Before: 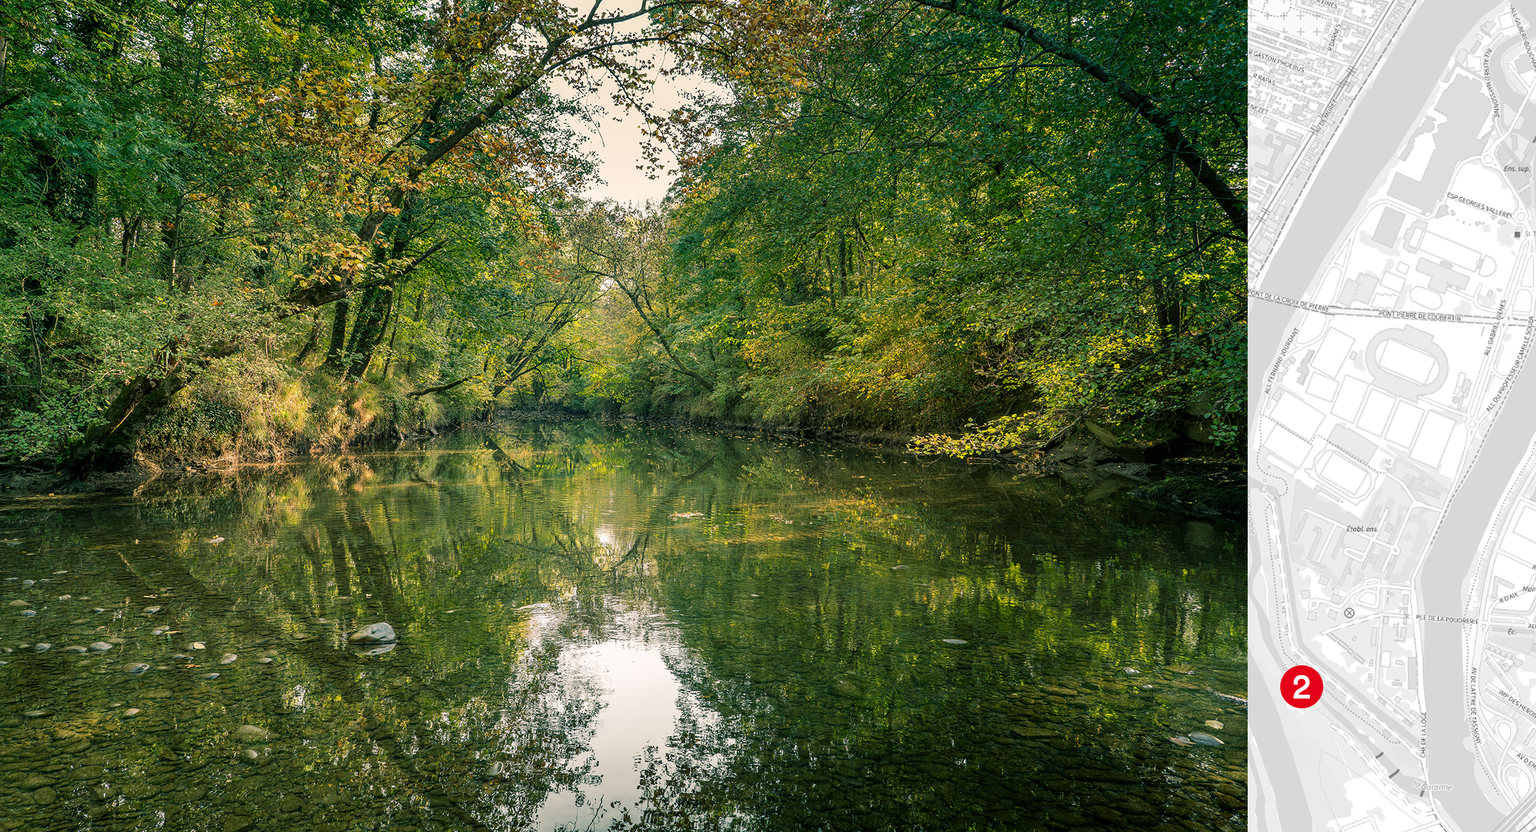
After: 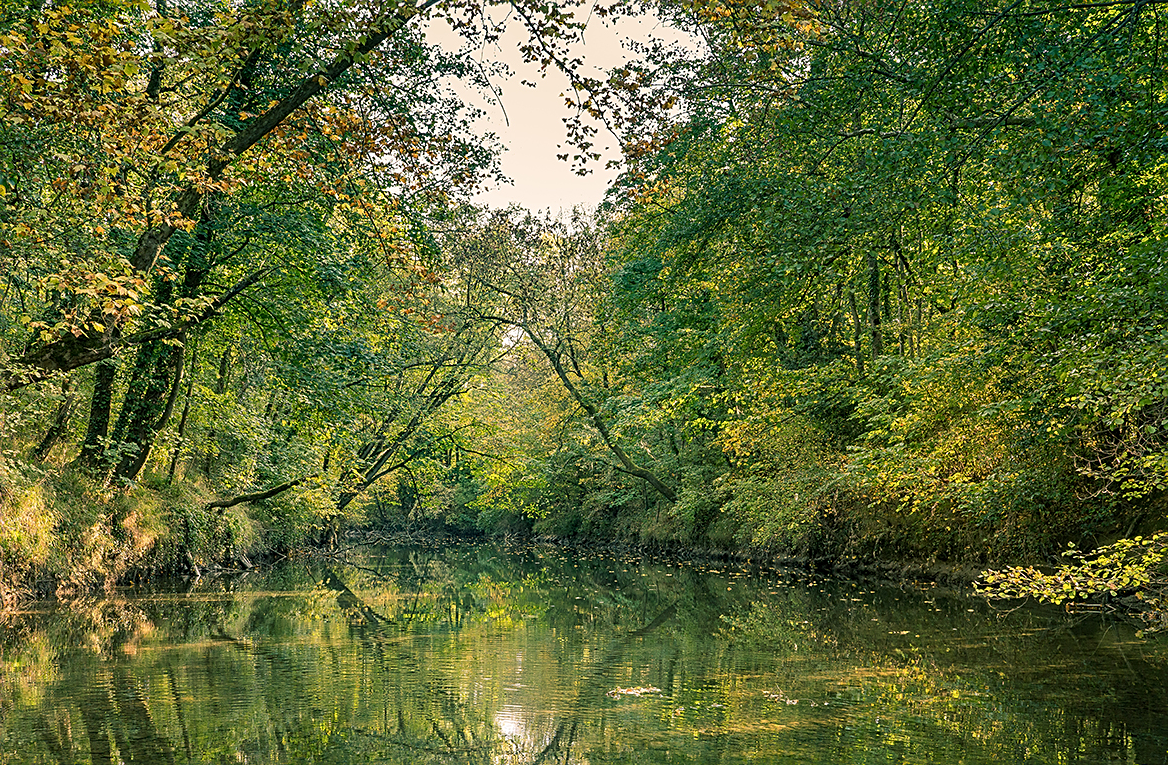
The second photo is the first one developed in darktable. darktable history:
sharpen: on, module defaults
crop: left 17.828%, top 7.869%, right 32.66%, bottom 32.257%
